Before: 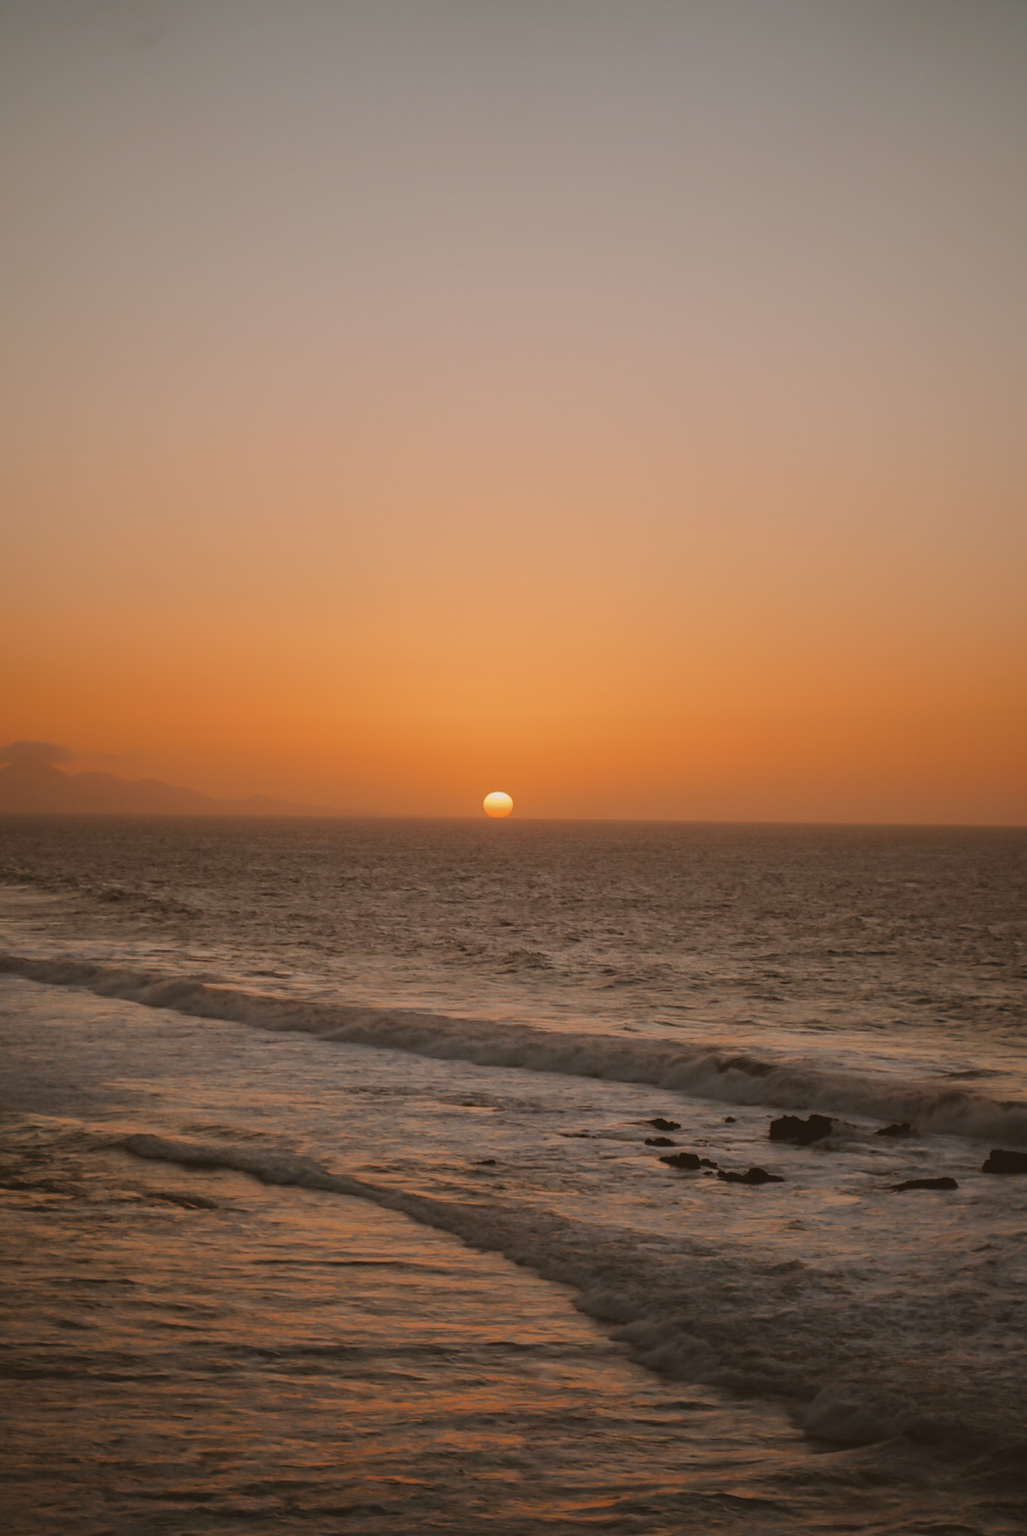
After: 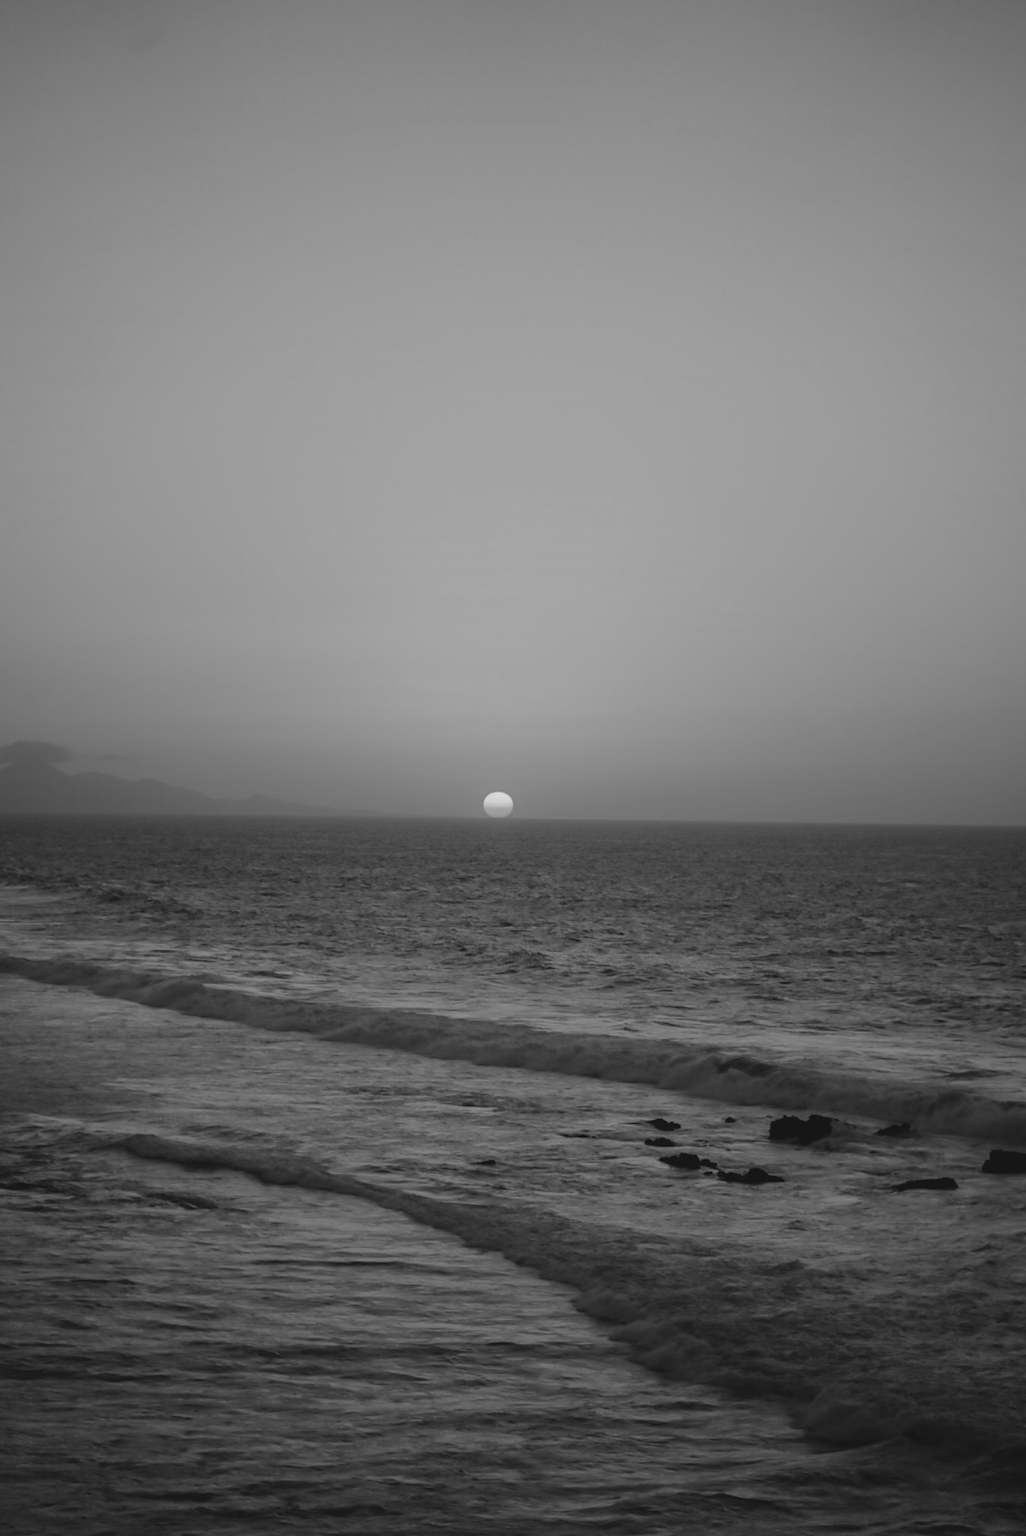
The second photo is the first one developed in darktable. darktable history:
contrast brightness saturation: contrast 0.03, brightness -0.04
monochrome: on, module defaults
color correction: highlights a* -0.95, highlights b* 4.5, shadows a* 3.55
